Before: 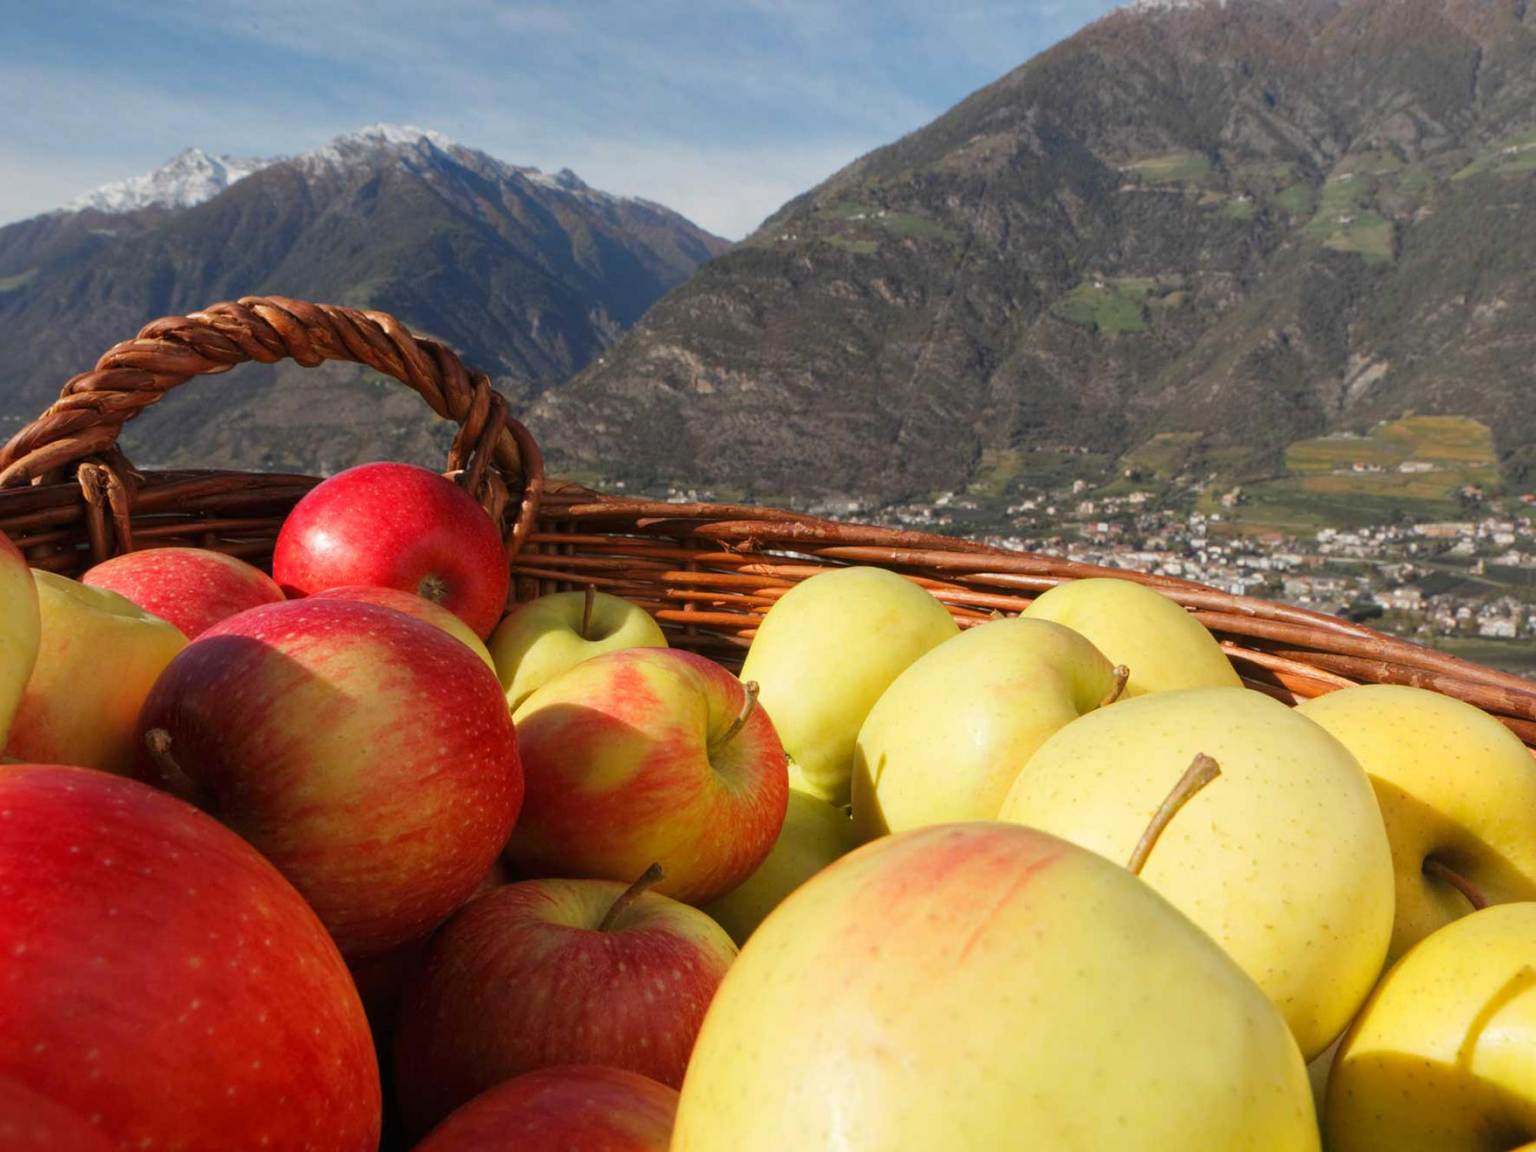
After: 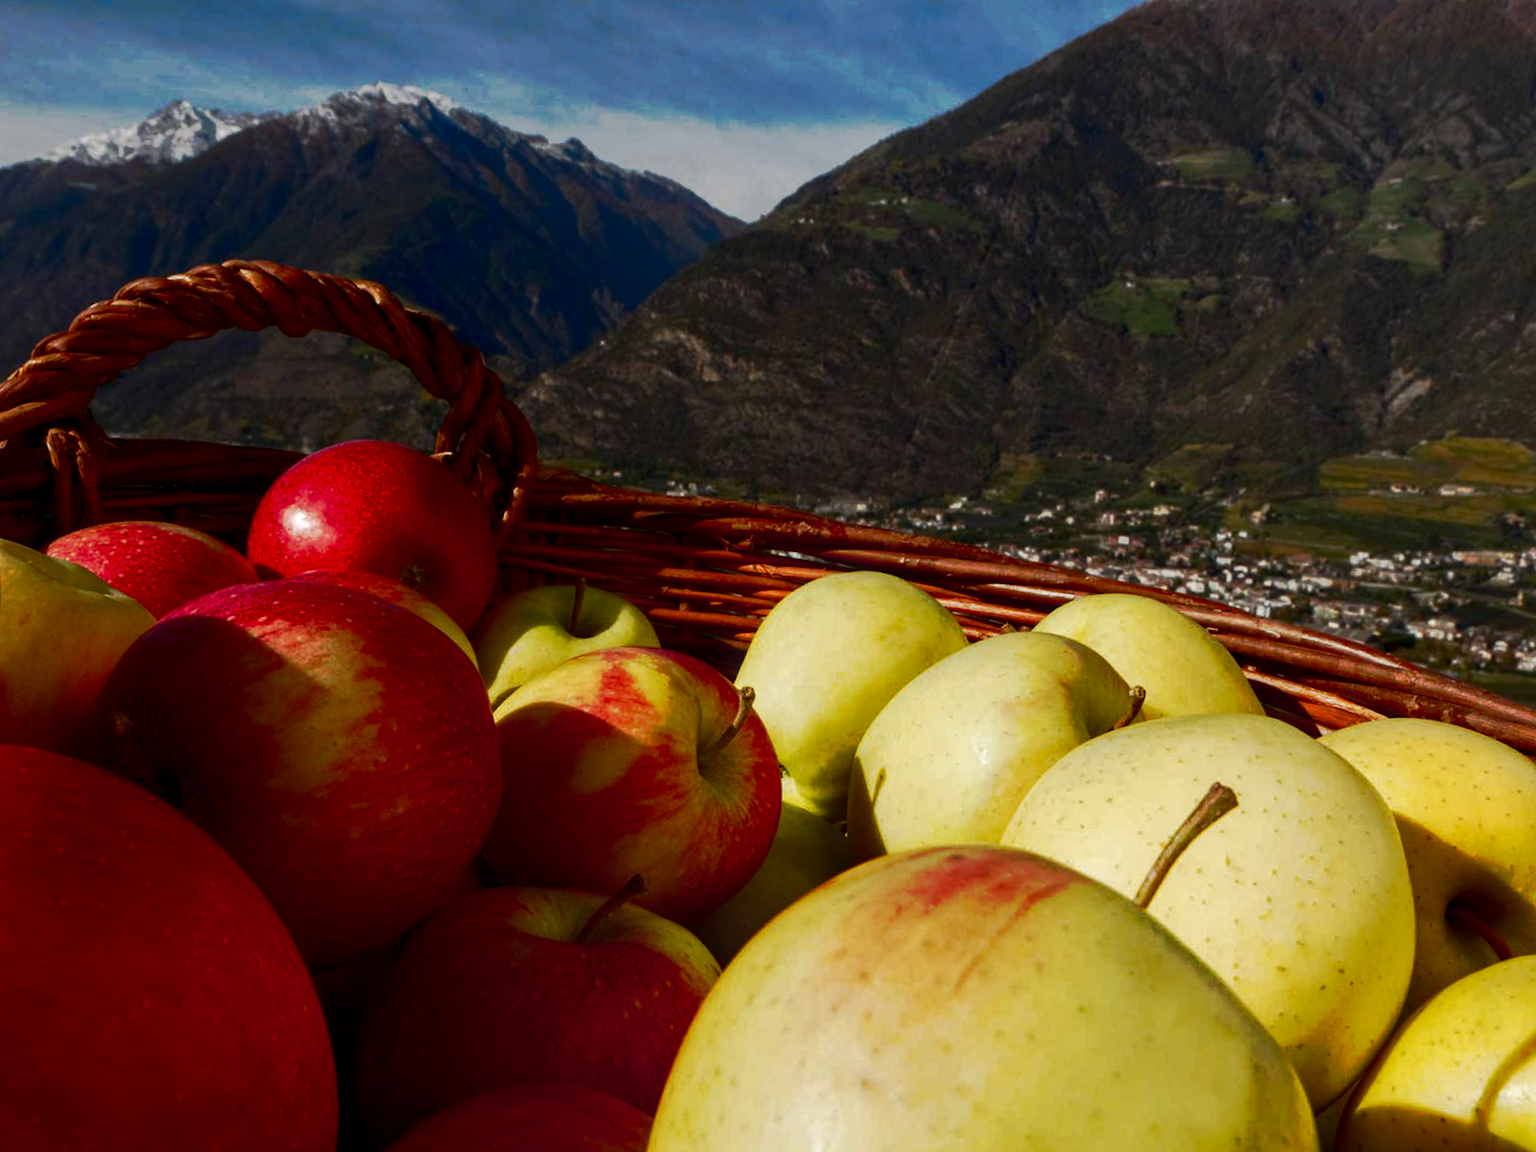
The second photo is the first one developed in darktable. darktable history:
contrast brightness saturation: brightness -0.52
tone curve: curves: ch0 [(0, 0) (0.003, 0.003) (0.011, 0.011) (0.025, 0.024) (0.044, 0.044) (0.069, 0.068) (0.1, 0.098) (0.136, 0.133) (0.177, 0.174) (0.224, 0.22) (0.277, 0.272) (0.335, 0.329) (0.399, 0.392) (0.468, 0.46) (0.543, 0.607) (0.623, 0.676) (0.709, 0.75) (0.801, 0.828) (0.898, 0.912) (1, 1)], preserve colors none
crop and rotate: angle -2.38°
color balance rgb: perceptual saturation grading › global saturation 20%, perceptual saturation grading › highlights -25%, perceptual saturation grading › shadows 25%
local contrast: on, module defaults
